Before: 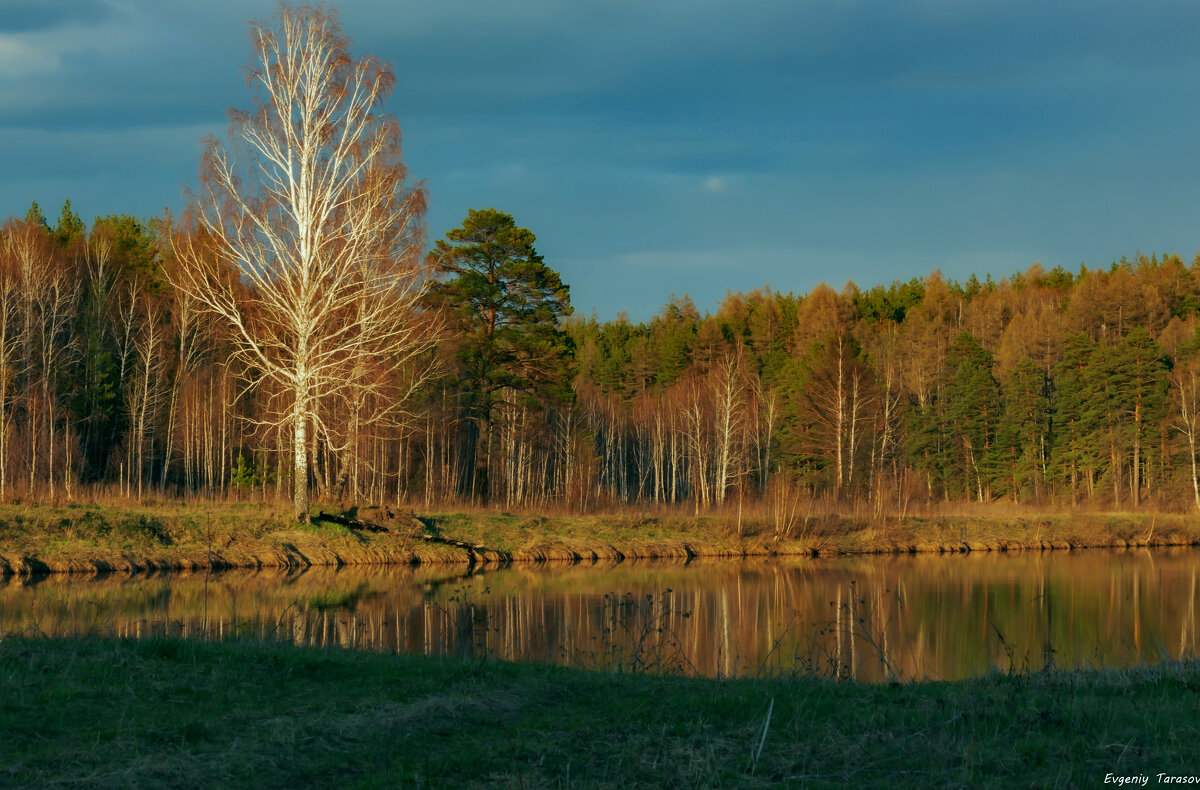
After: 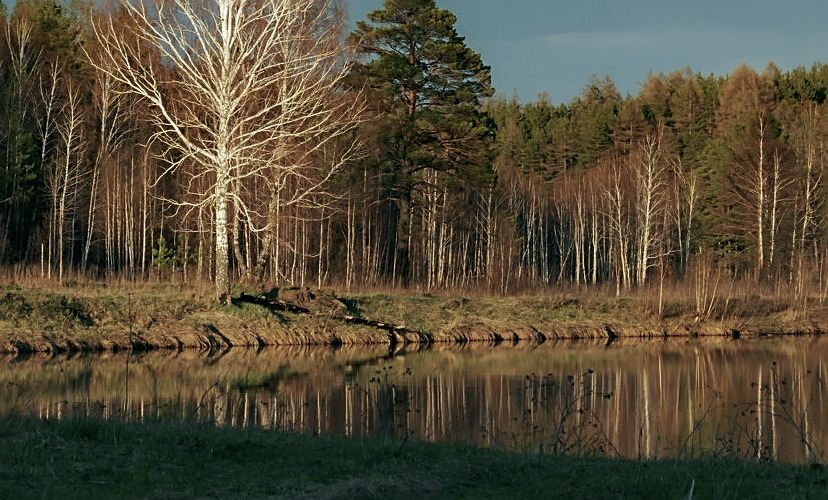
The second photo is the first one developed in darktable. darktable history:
sharpen: on, module defaults
crop: left 6.587%, top 27.731%, right 24.397%, bottom 8.867%
contrast brightness saturation: contrast 0.1, saturation -0.368
